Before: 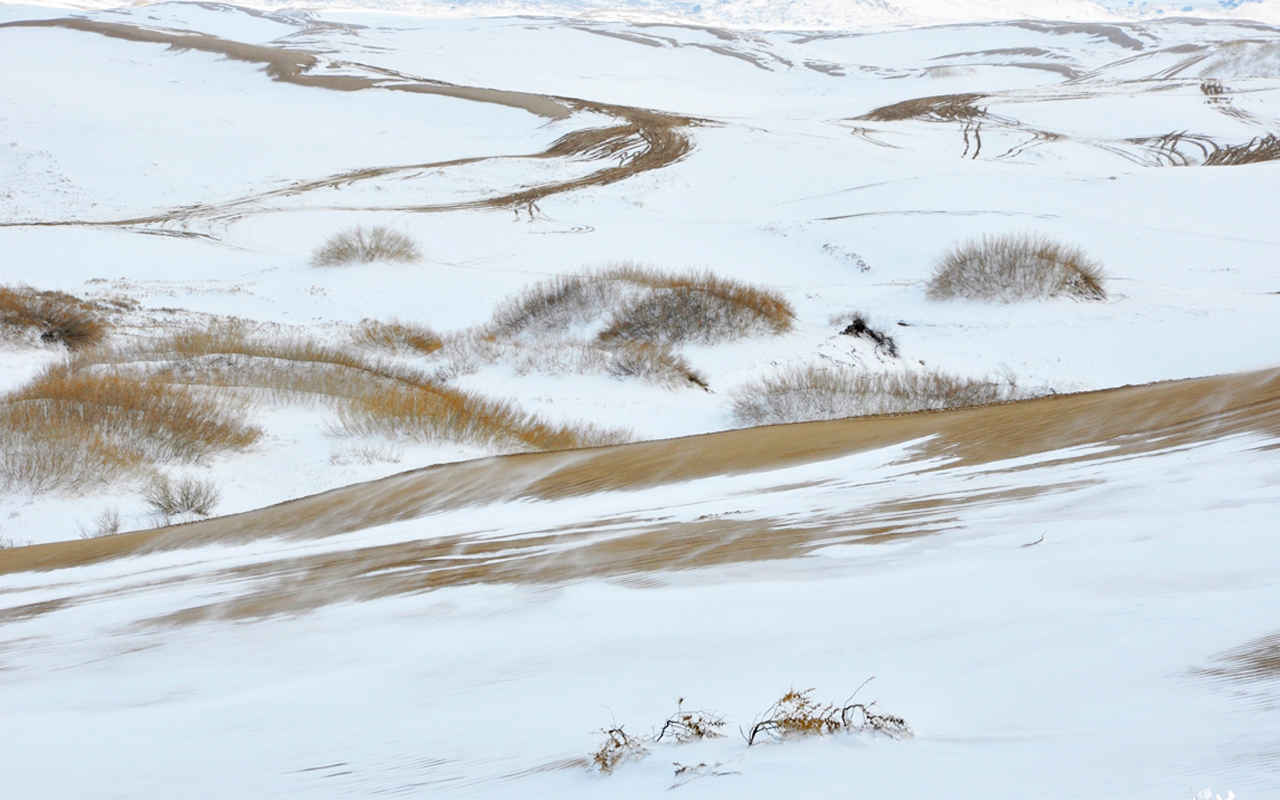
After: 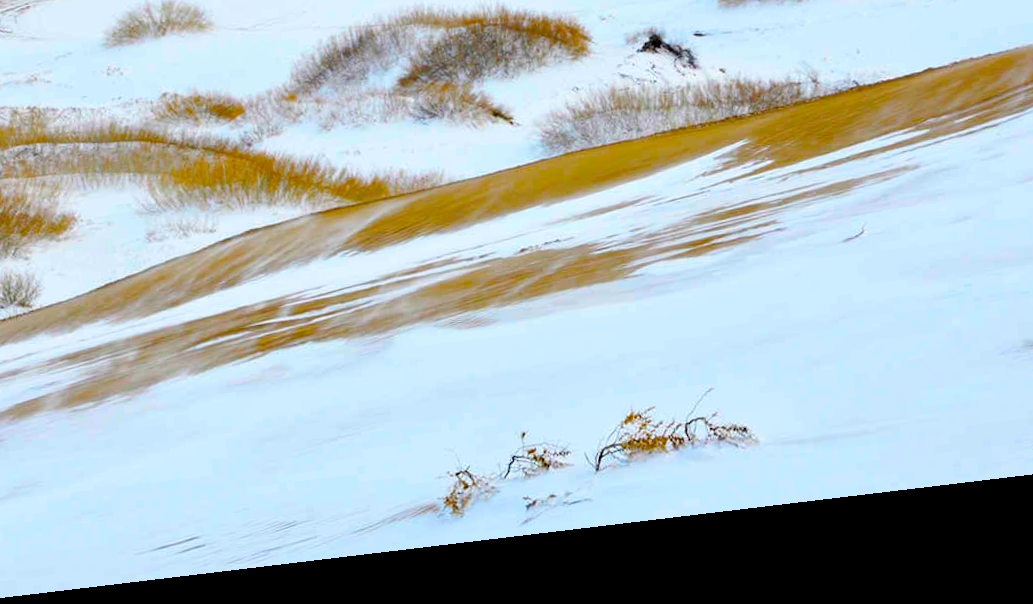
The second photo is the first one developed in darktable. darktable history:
color balance rgb: linear chroma grading › global chroma 42%, perceptual saturation grading › global saturation 42%, global vibrance 33%
contrast brightness saturation: saturation -0.05
rotate and perspective: rotation -6.83°, automatic cropping off
crop and rotate: left 17.299%, top 35.115%, right 7.015%, bottom 1.024%
